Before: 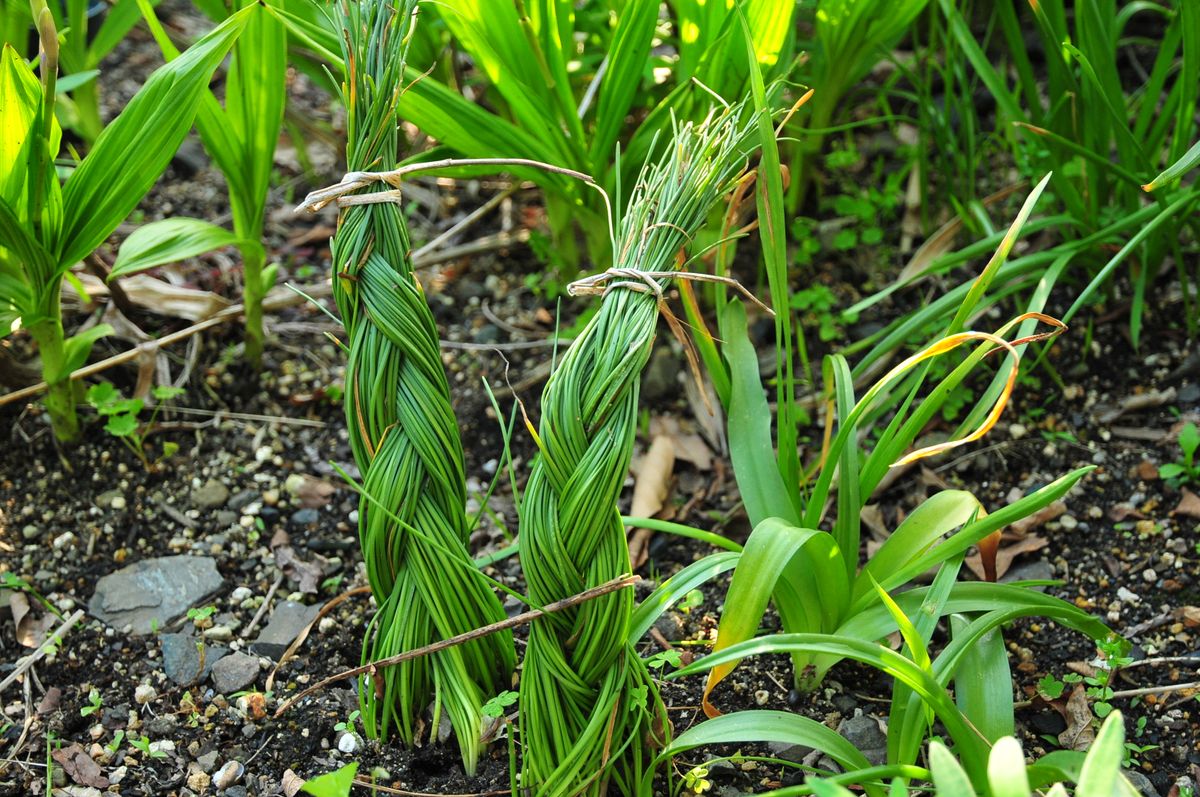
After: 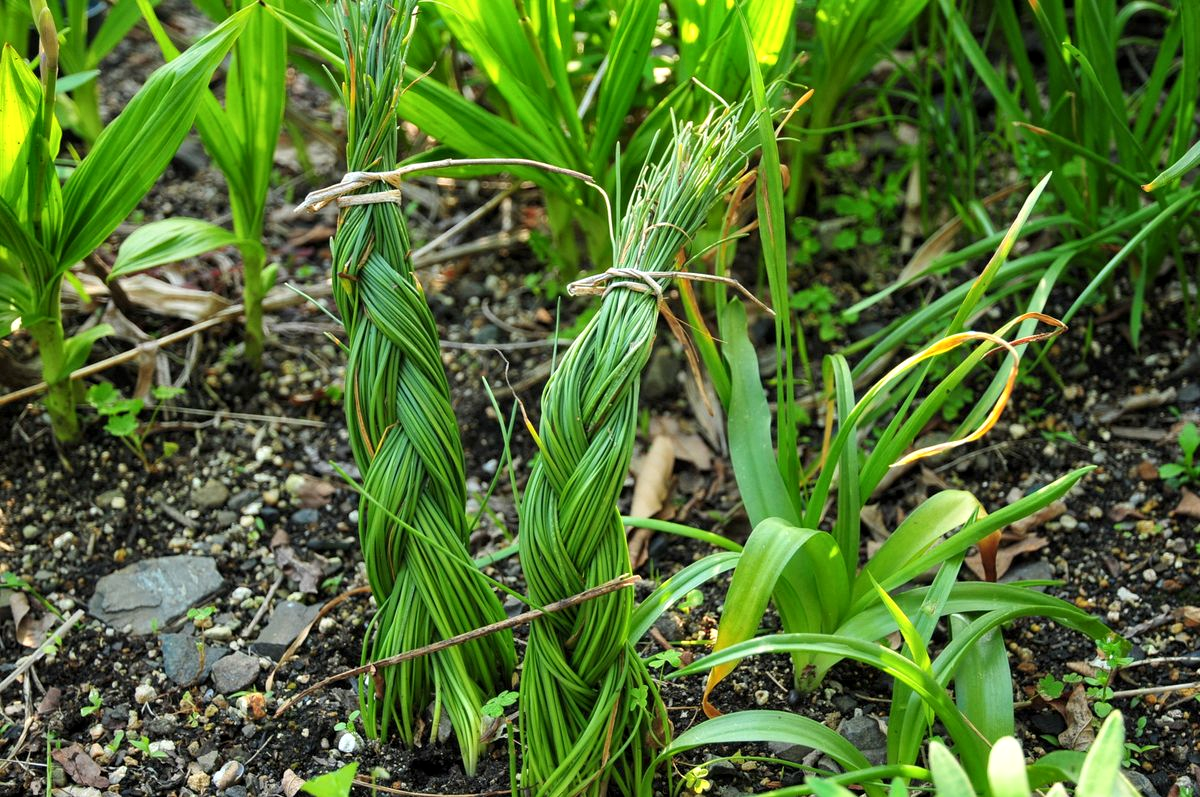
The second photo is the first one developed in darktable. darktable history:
local contrast: highlights 103%, shadows 103%, detail 119%, midtone range 0.2
